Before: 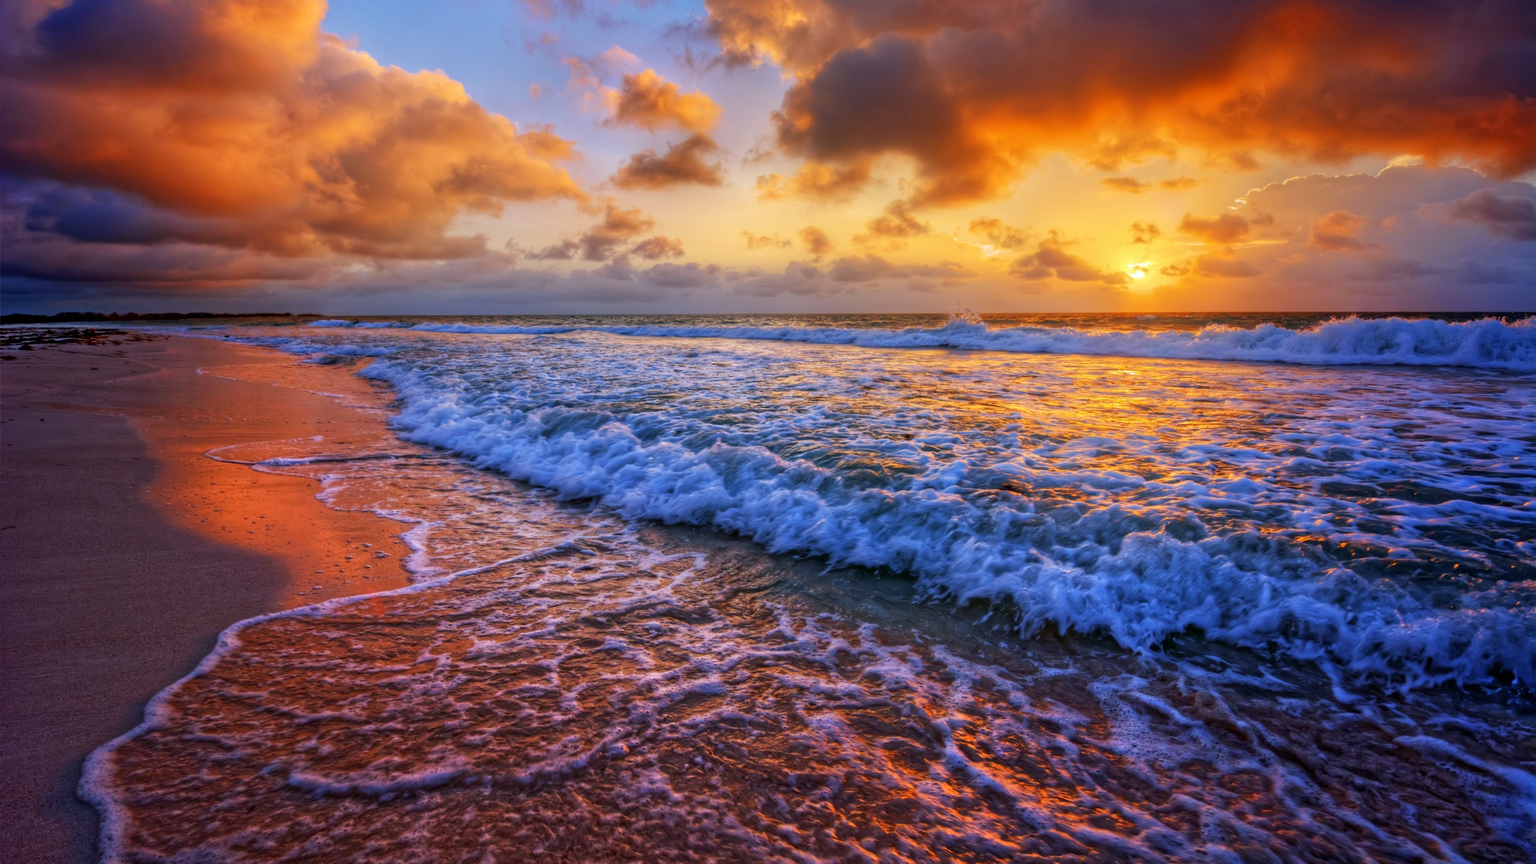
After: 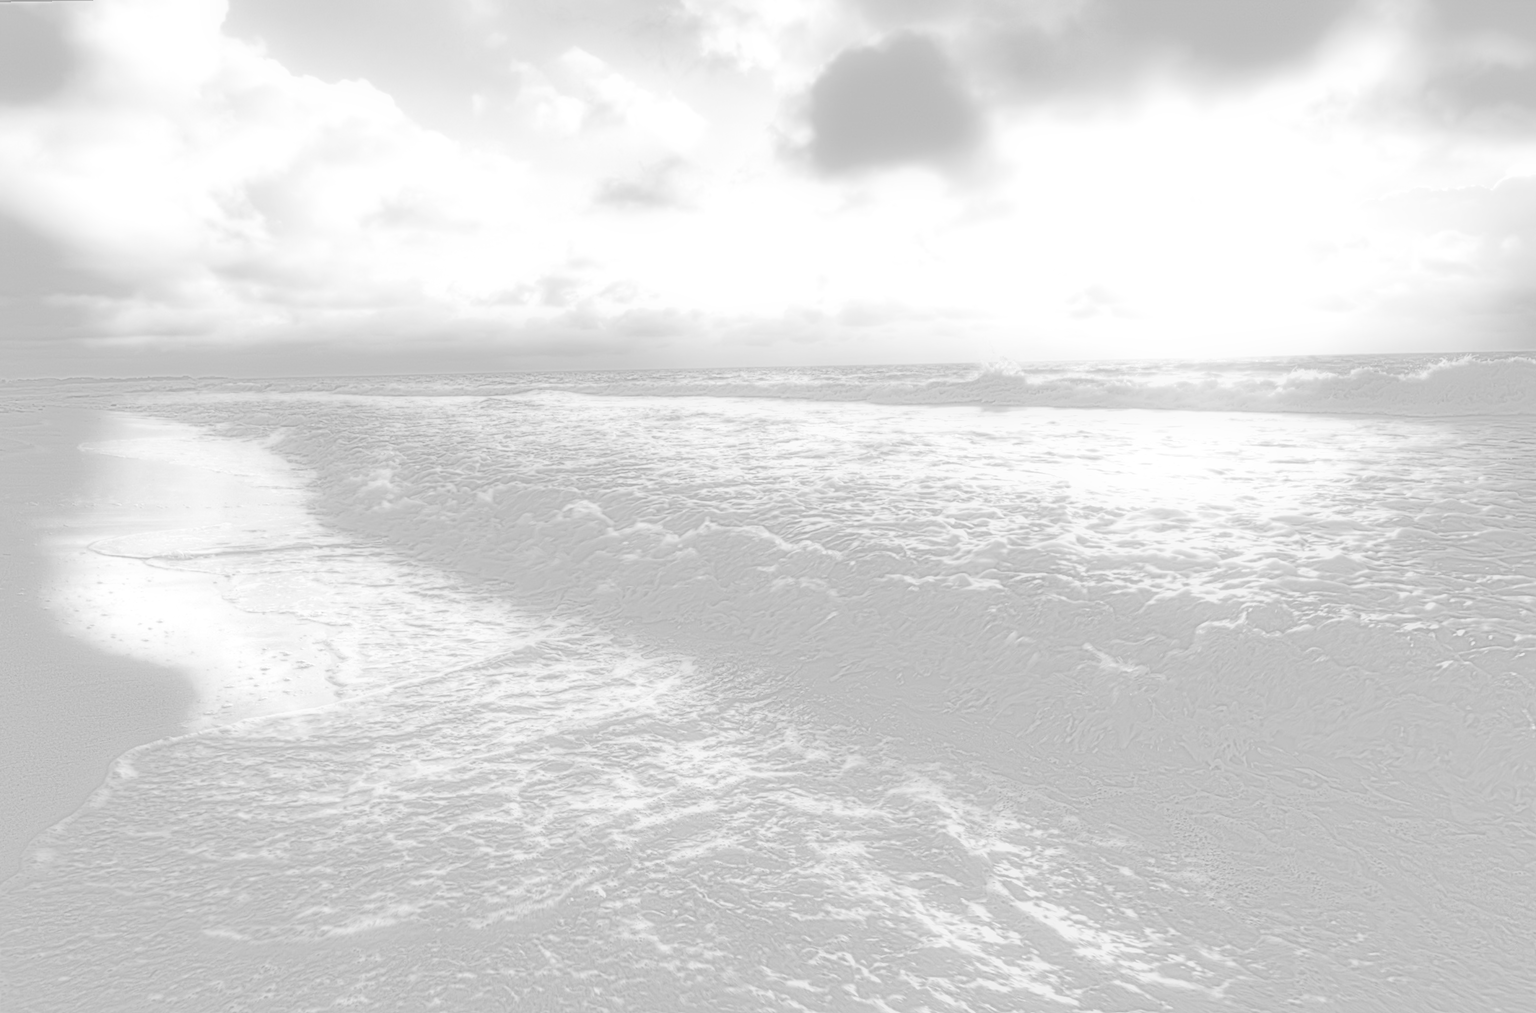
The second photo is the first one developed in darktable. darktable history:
crop: left 8.026%, right 7.374%
base curve: curves: ch0 [(0, 0) (0.007, 0.004) (0.027, 0.03) (0.046, 0.07) (0.207, 0.54) (0.442, 0.872) (0.673, 0.972) (1, 1)], preserve colors none
local contrast: detail 130%
soften: on, module defaults
rotate and perspective: rotation -1°, crop left 0.011, crop right 0.989, crop top 0.025, crop bottom 0.975
white balance: red 4.26, blue 1.802
highpass: sharpness 9.84%, contrast boost 9.94%
velvia: strength 29%
